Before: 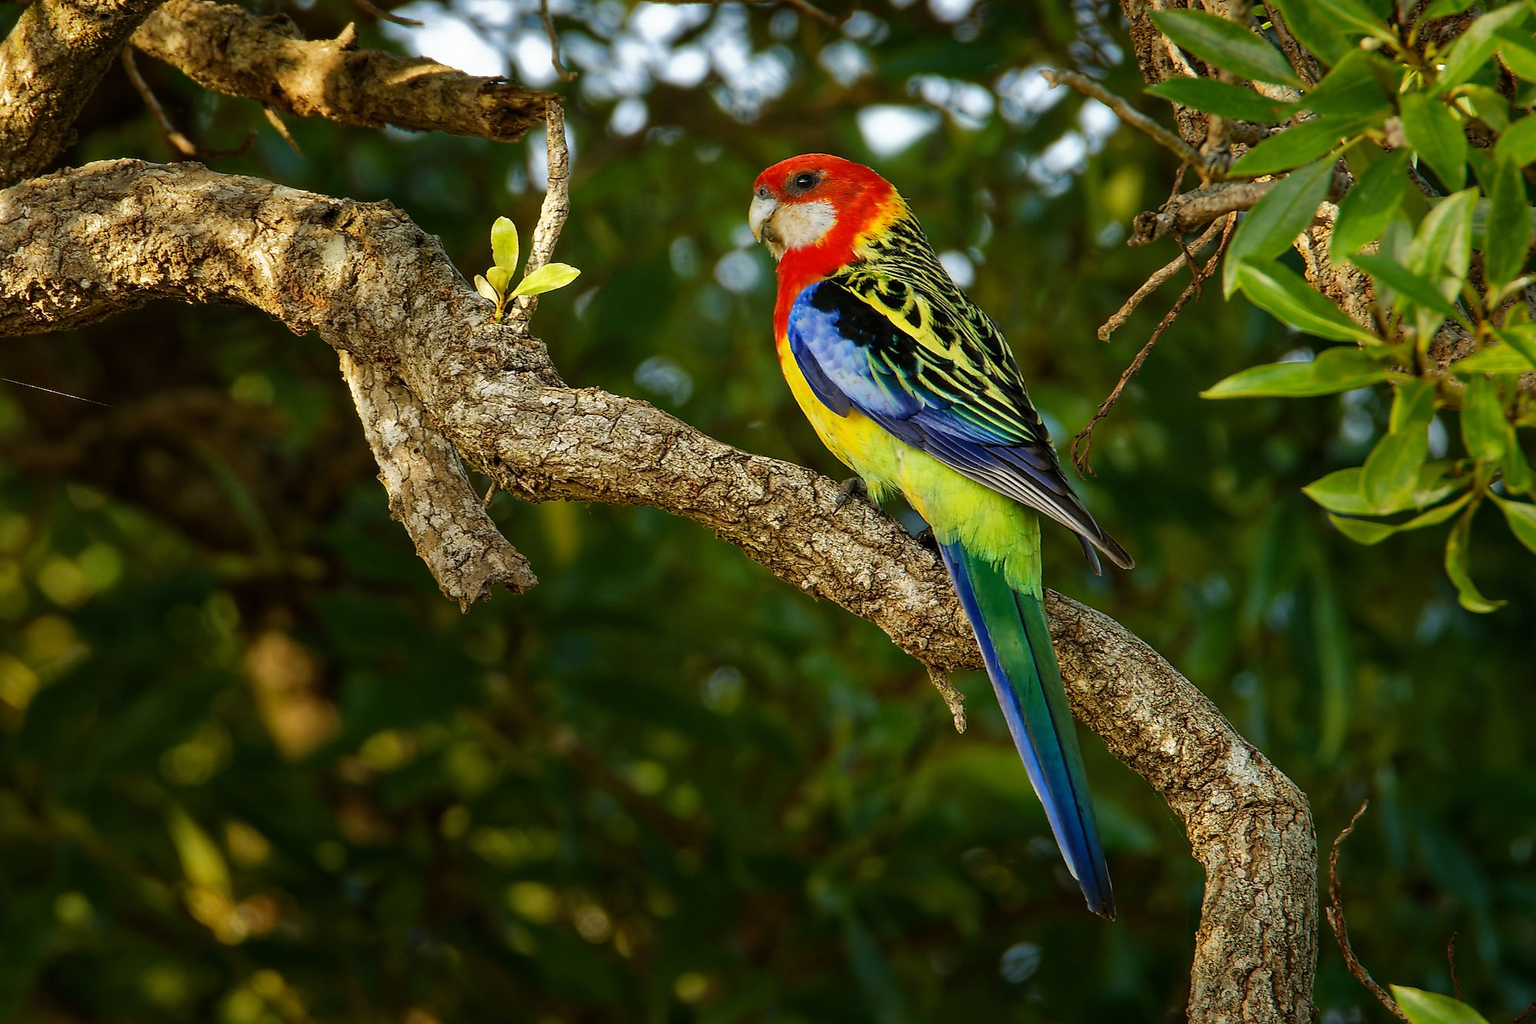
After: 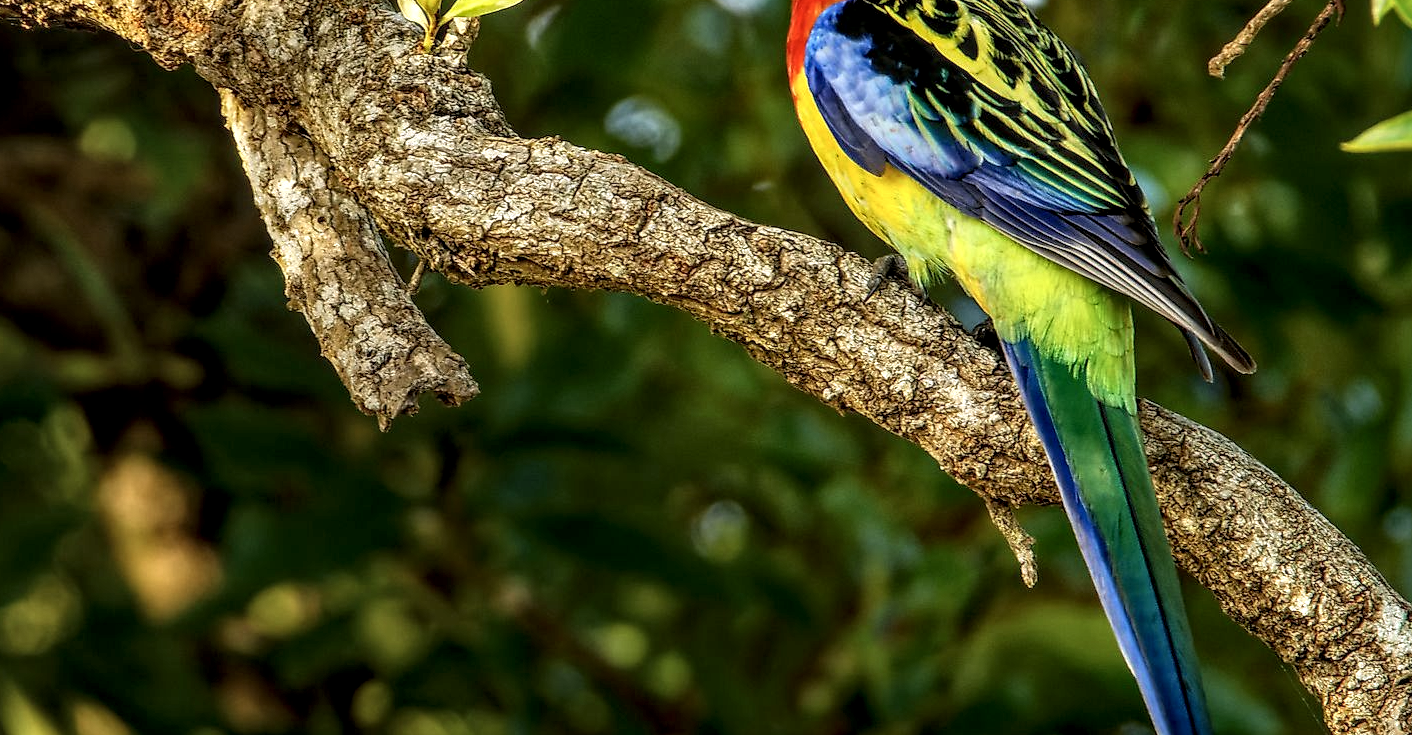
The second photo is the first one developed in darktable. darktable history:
crop: left 11.09%, top 27.6%, right 18.281%, bottom 17.199%
local contrast: highlights 78%, shadows 56%, detail 174%, midtone range 0.427
